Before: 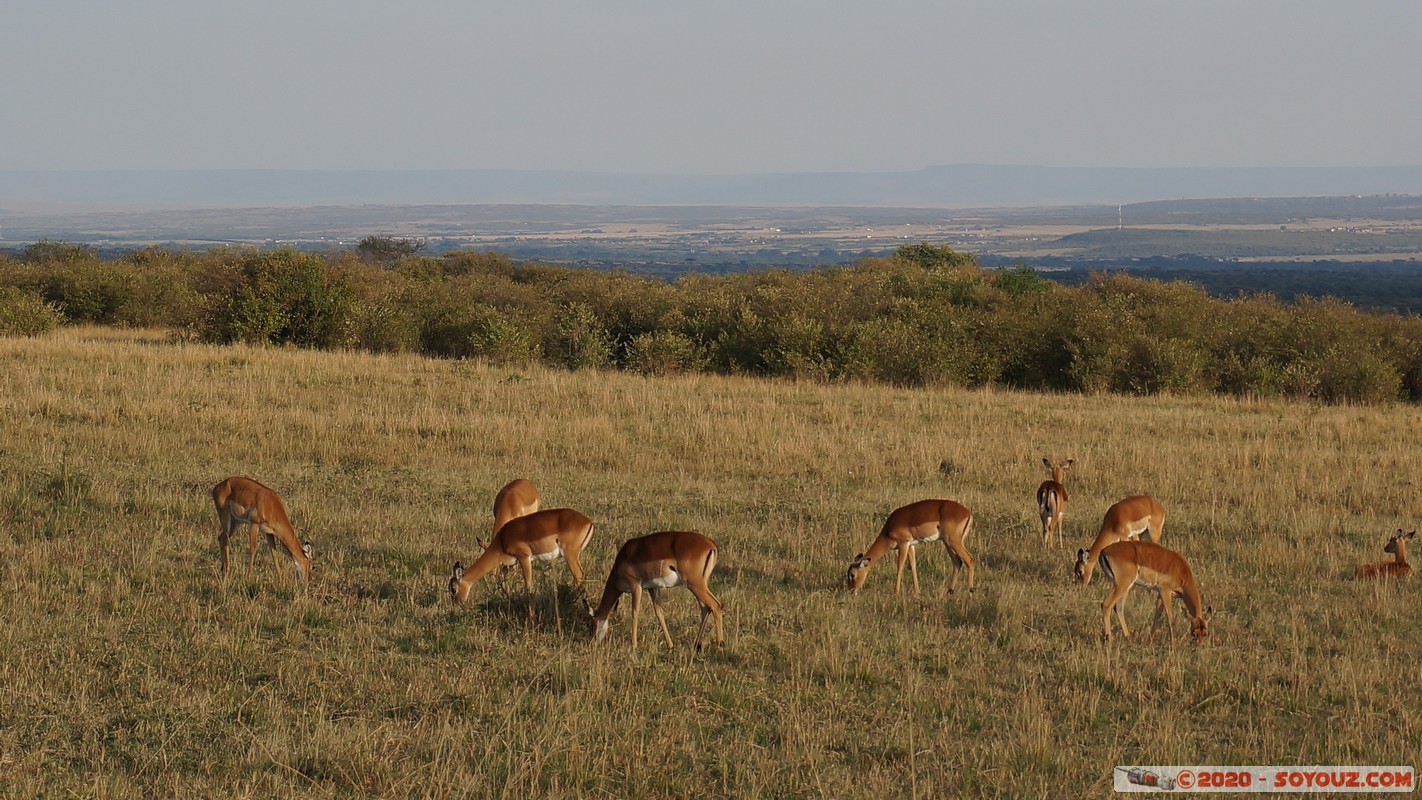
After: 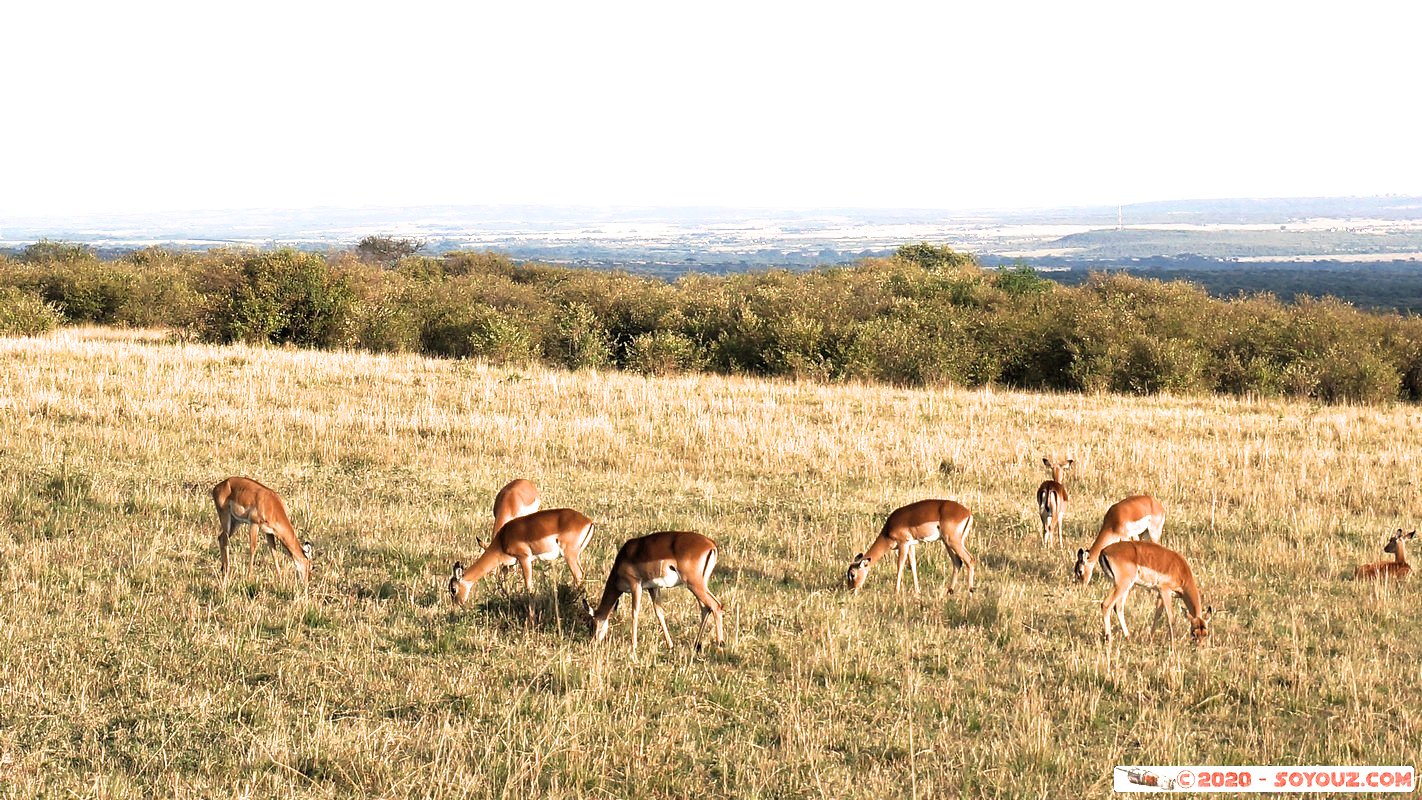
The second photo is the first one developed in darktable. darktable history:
filmic rgb: black relative exposure -8.2 EV, white relative exposure 2.2 EV, target white luminance 99.919%, hardness 7.07, latitude 75.41%, contrast 1.32, highlights saturation mix -1.49%, shadows ↔ highlights balance 30.66%
exposure: exposure 1.513 EV, compensate highlight preservation false
